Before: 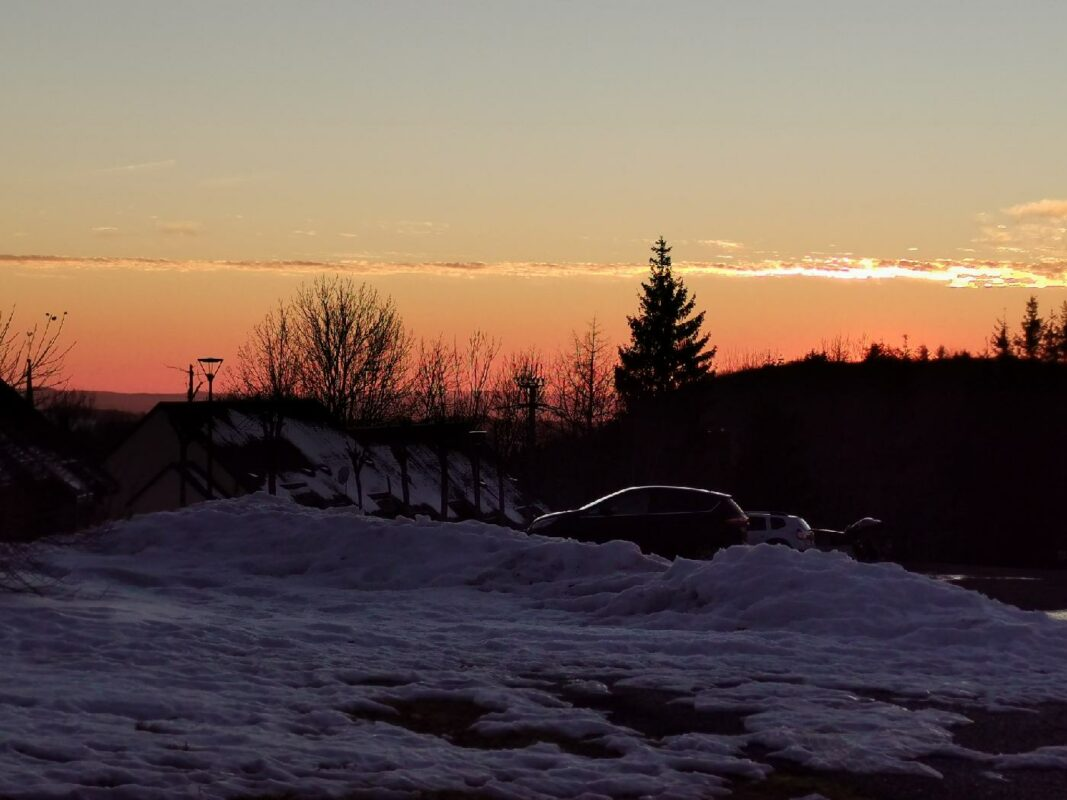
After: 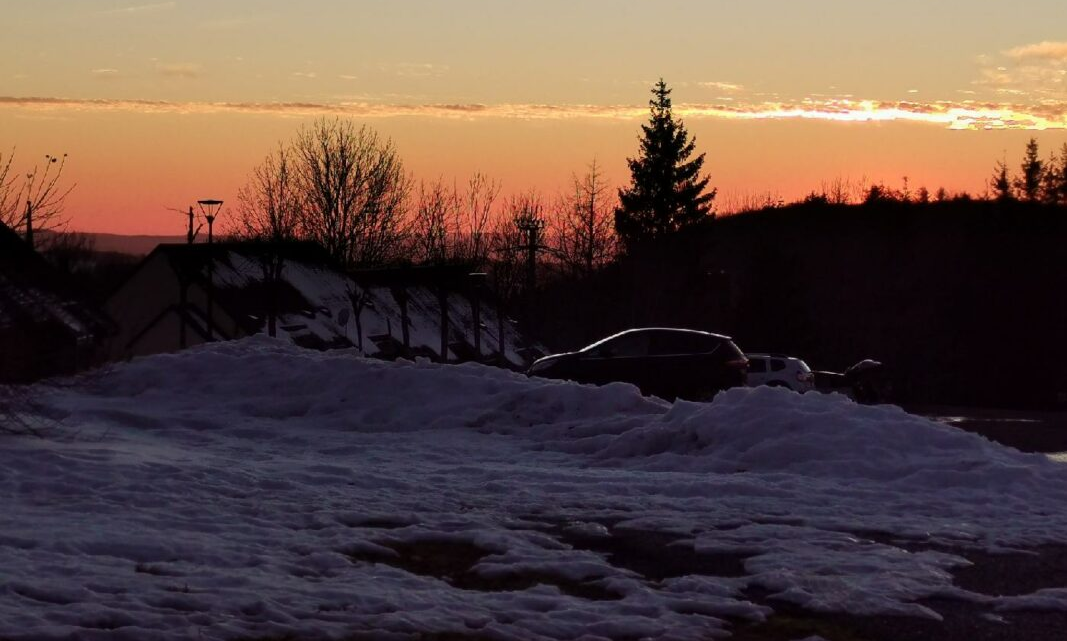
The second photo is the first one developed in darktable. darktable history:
crop and rotate: top 19.859%
